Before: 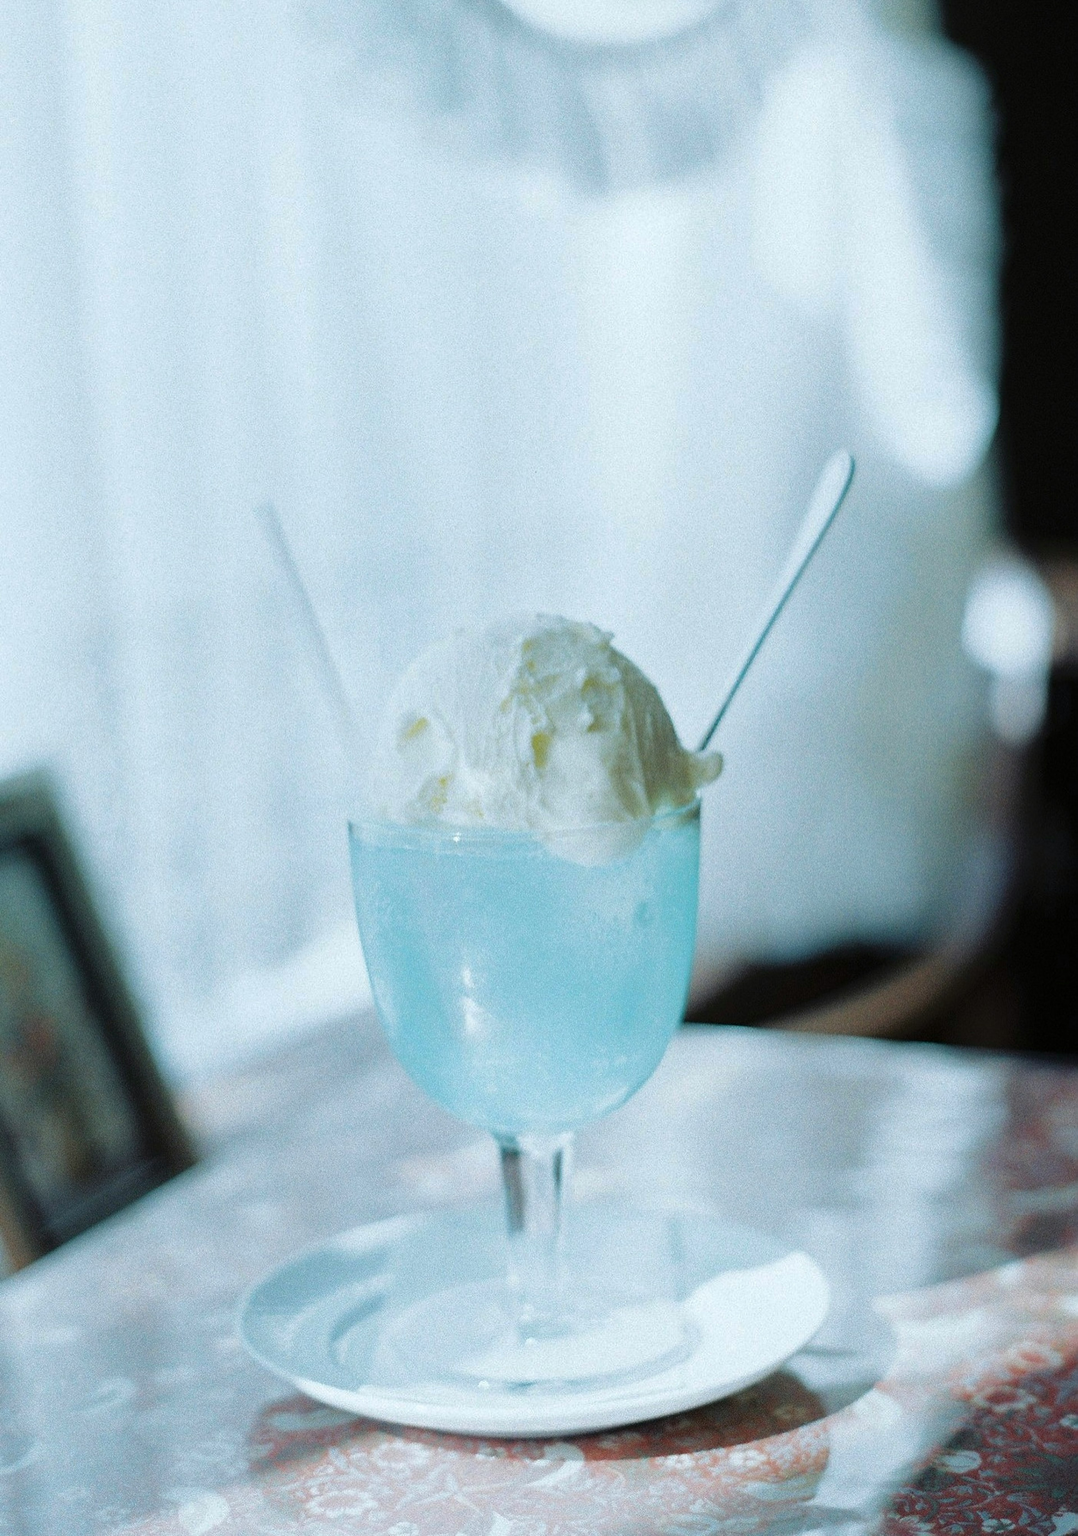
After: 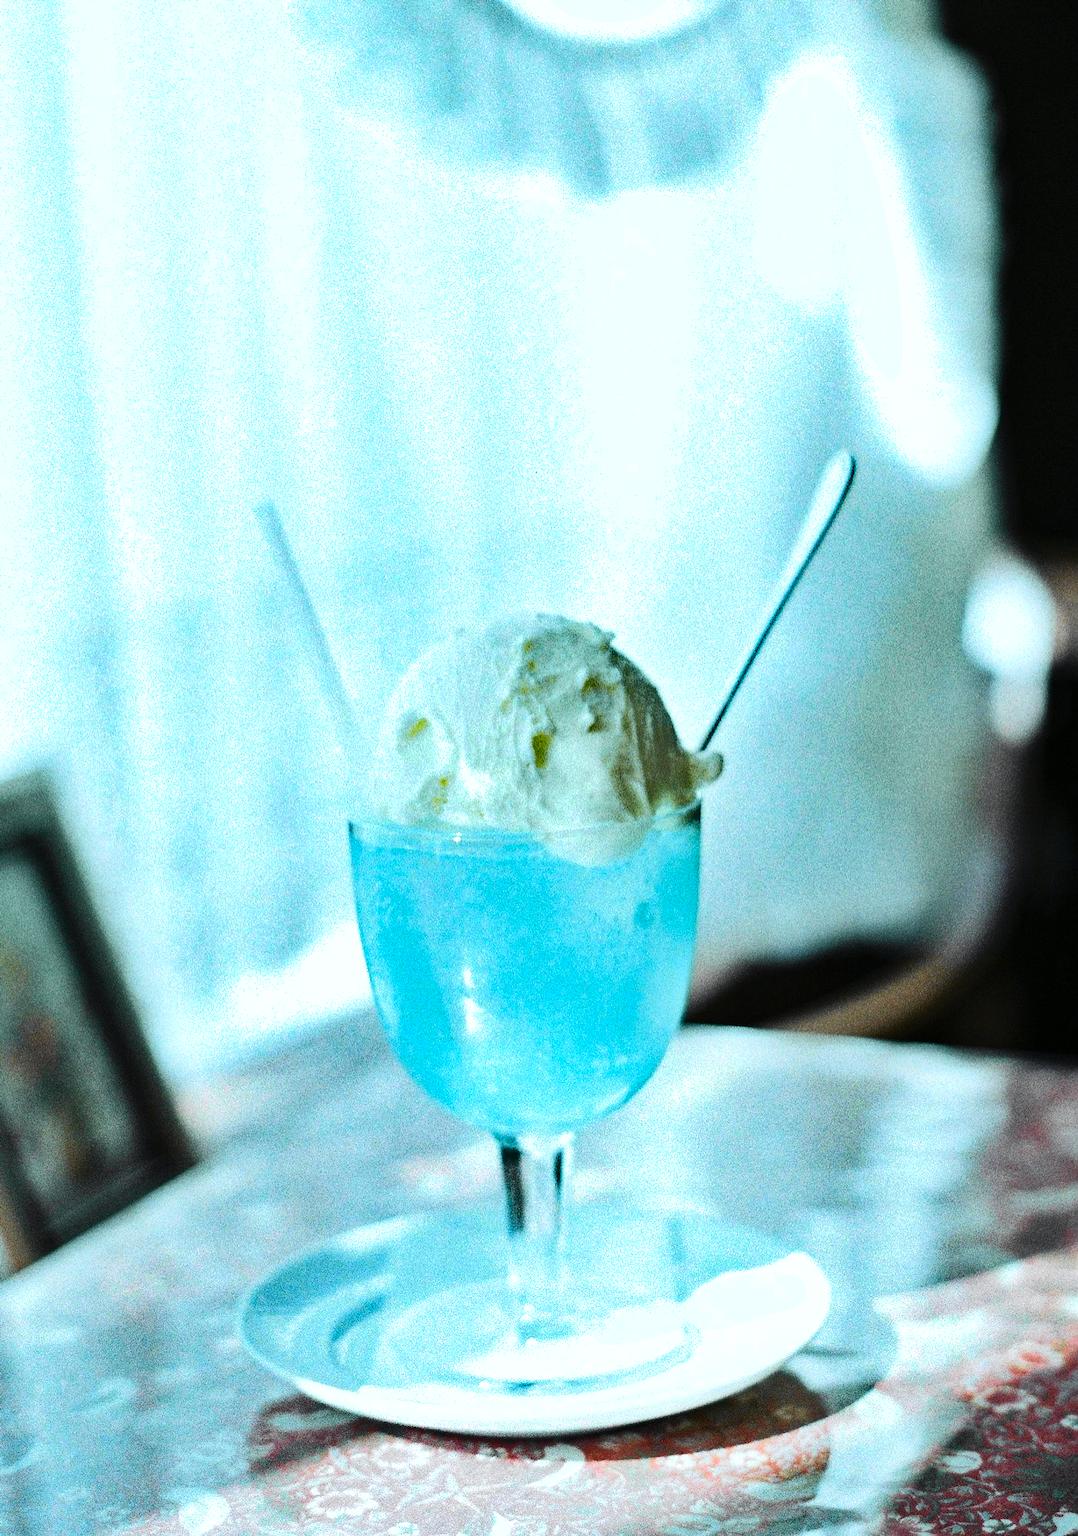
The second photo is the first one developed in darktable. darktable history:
tone equalizer: -8 EV -0.75 EV, -7 EV -0.7 EV, -6 EV -0.6 EV, -5 EV -0.4 EV, -3 EV 0.4 EV, -2 EV 0.6 EV, -1 EV 0.7 EV, +0 EV 0.75 EV, edges refinement/feathering 500, mask exposure compensation -1.57 EV, preserve details no
shadows and highlights: white point adjustment 0.1, highlights -70, soften with gaussian
tone curve: curves: ch0 [(0, 0) (0.131, 0.116) (0.316, 0.345) (0.501, 0.584) (0.629, 0.732) (0.812, 0.888) (1, 0.974)]; ch1 [(0, 0) (0.366, 0.367) (0.475, 0.462) (0.494, 0.496) (0.504, 0.499) (0.553, 0.584) (1, 1)]; ch2 [(0, 0) (0.333, 0.346) (0.375, 0.375) (0.424, 0.43) (0.476, 0.492) (0.502, 0.502) (0.533, 0.556) (0.566, 0.599) (0.614, 0.653) (1, 1)], color space Lab, independent channels, preserve colors none
grain: coarseness 7.08 ISO, strength 21.67%, mid-tones bias 59.58%
